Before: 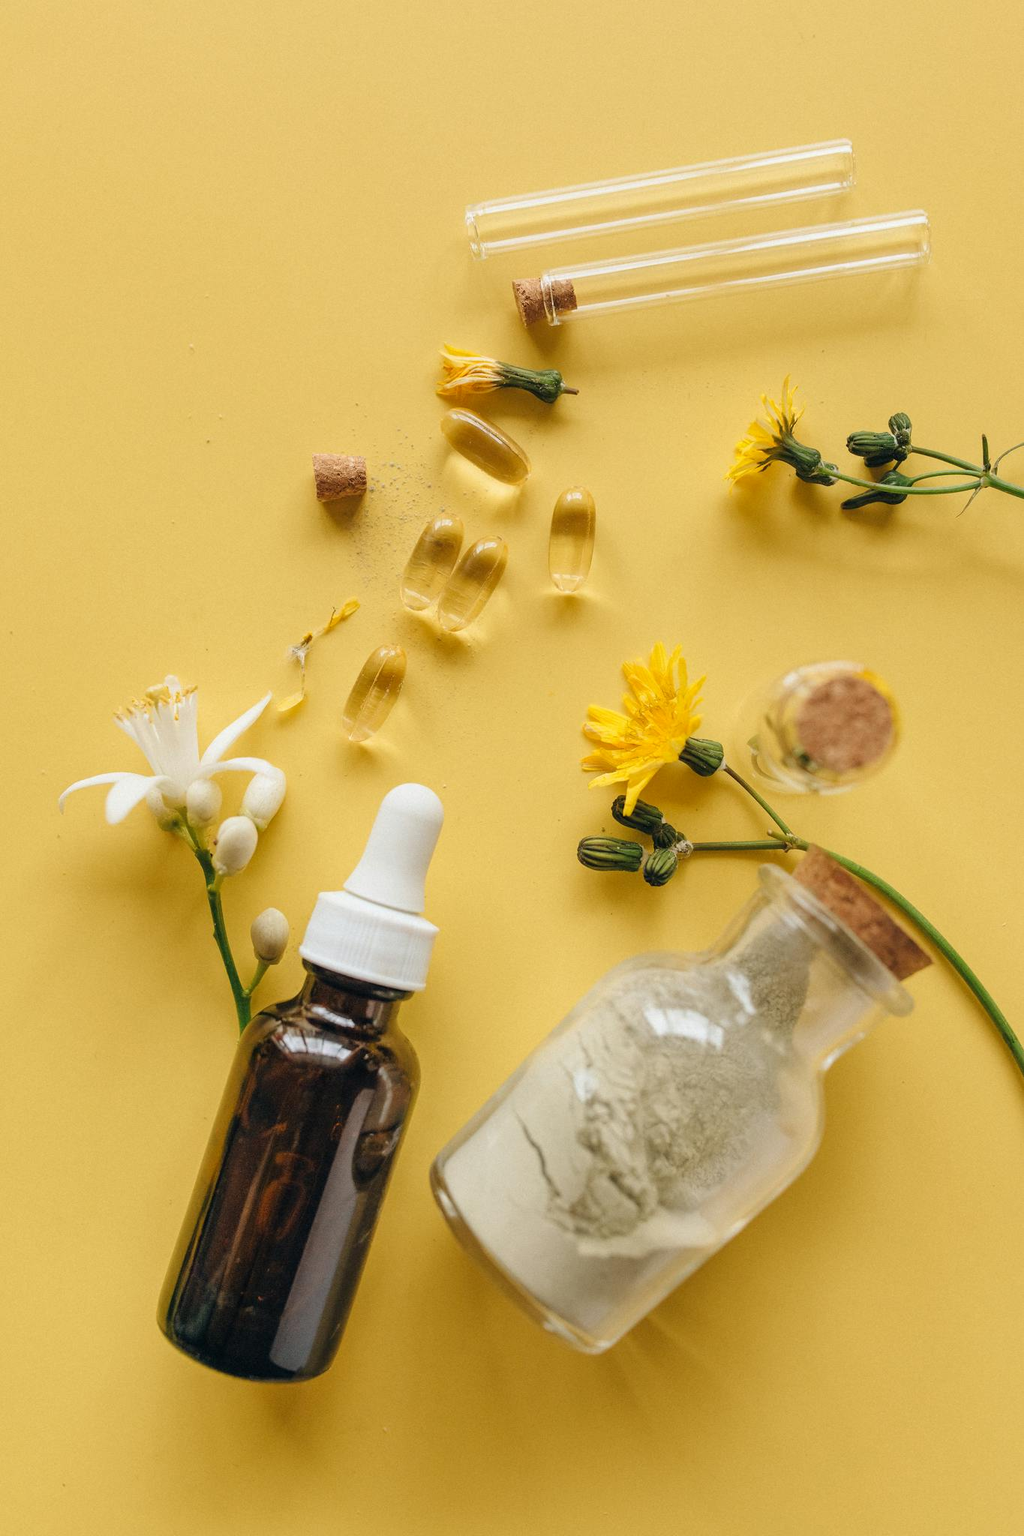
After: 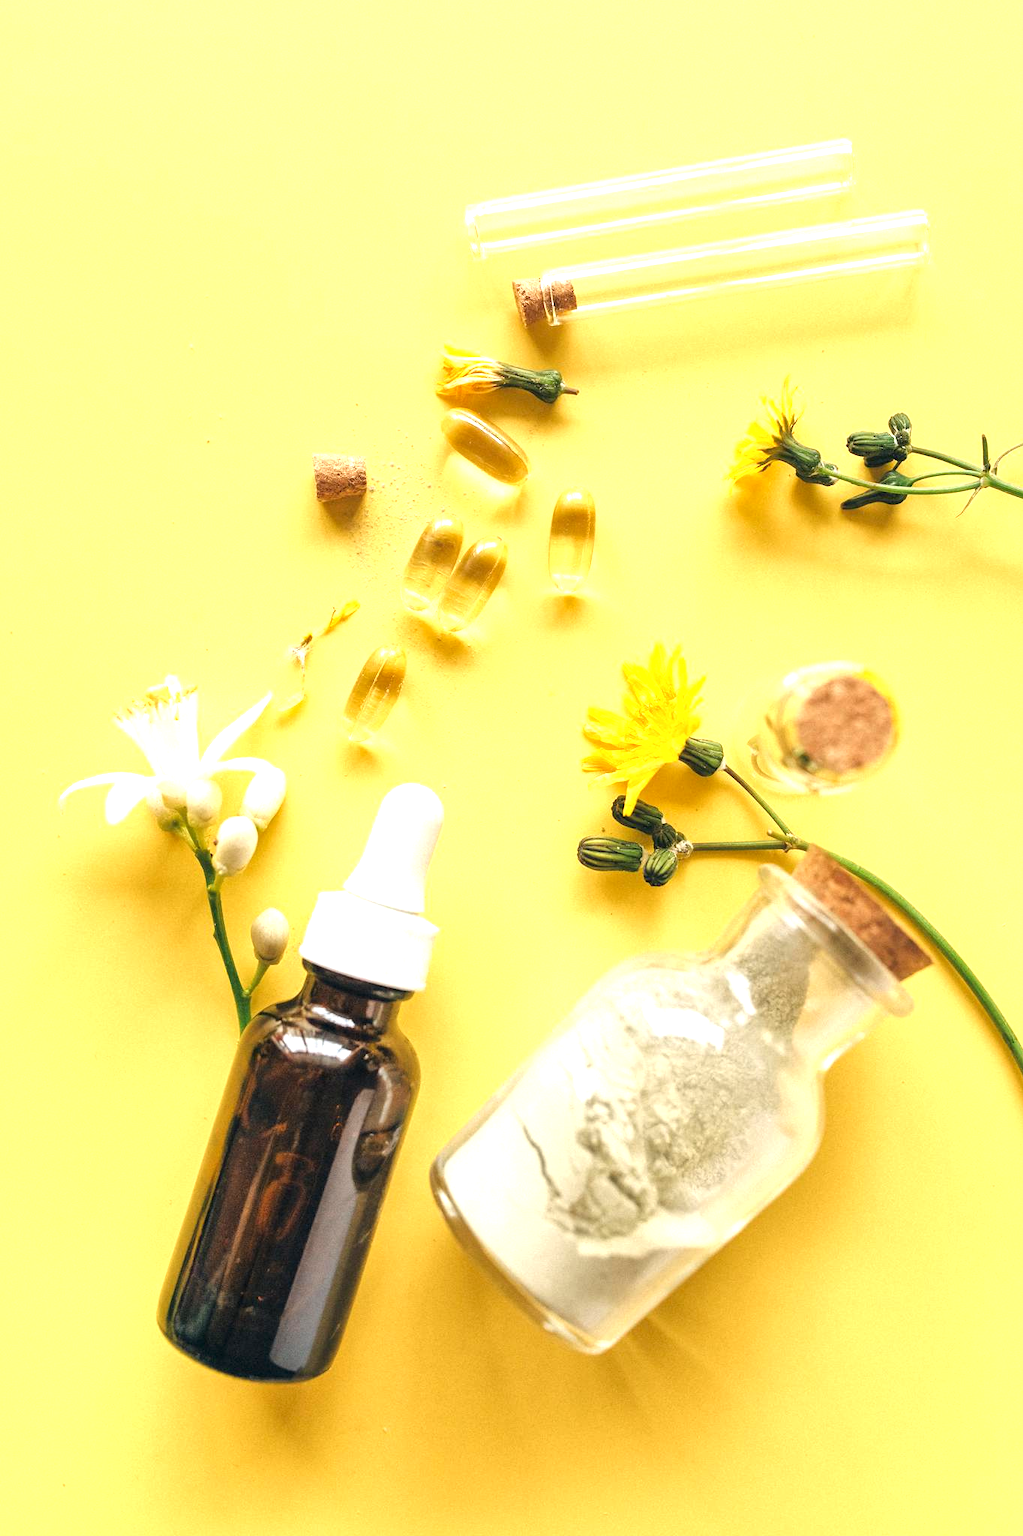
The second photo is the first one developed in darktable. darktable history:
exposure: black level correction 0, exposure 1.1 EV, compensate highlight preservation false
local contrast: mode bilateral grid, contrast 20, coarseness 50, detail 120%, midtone range 0.2
